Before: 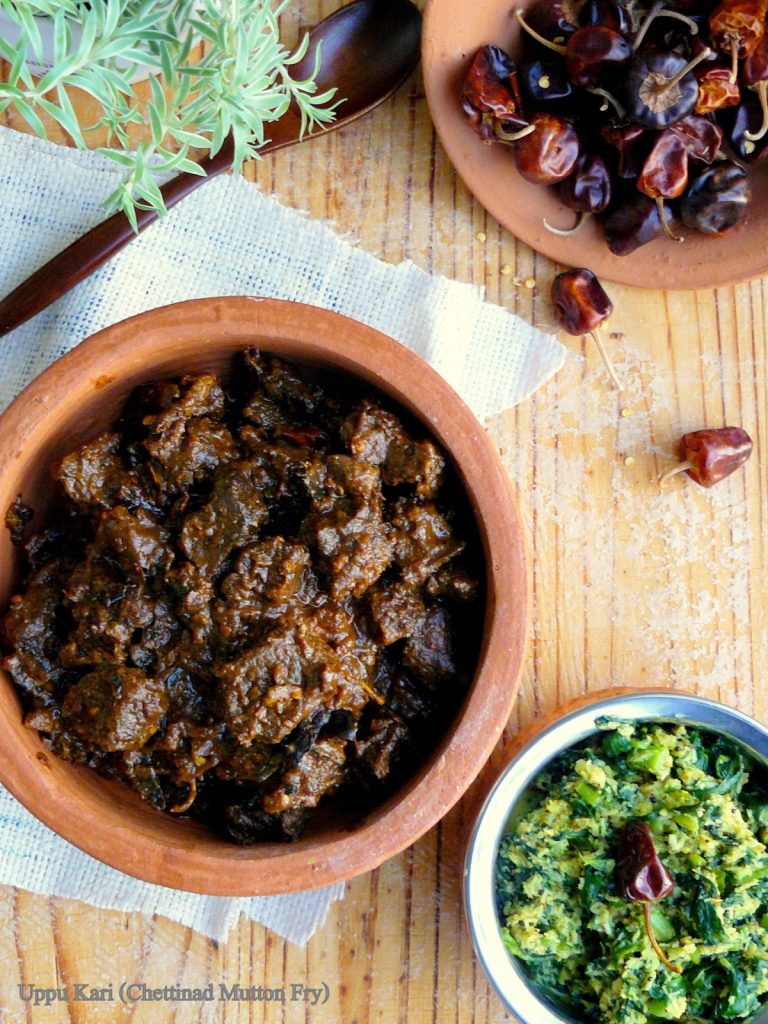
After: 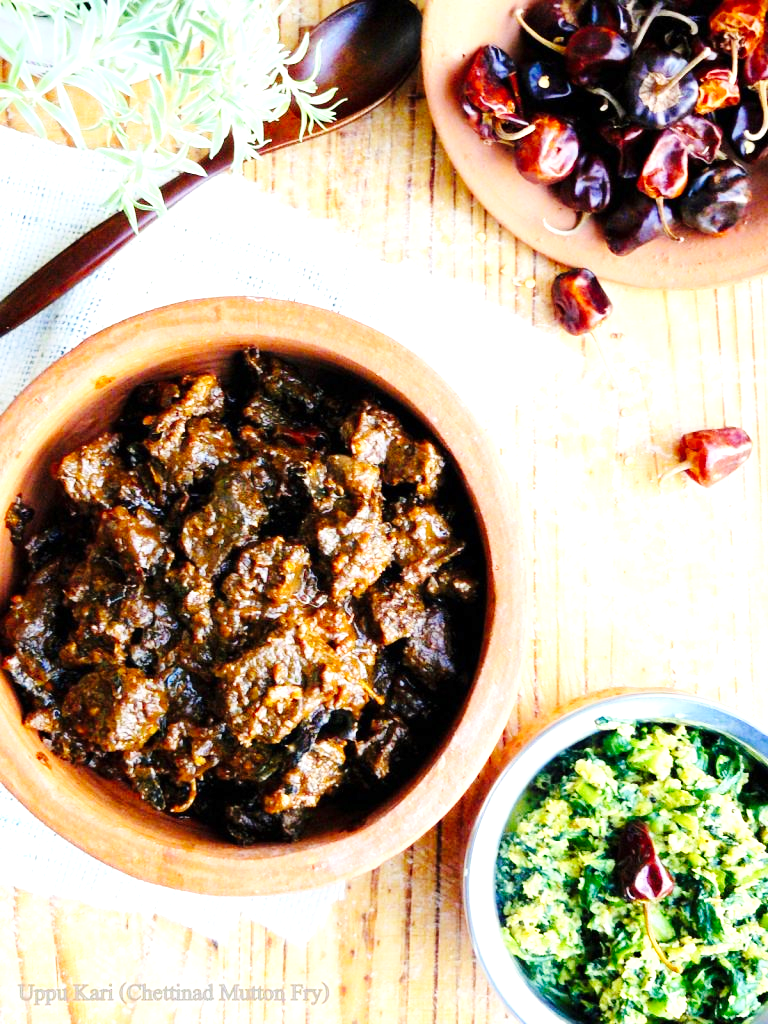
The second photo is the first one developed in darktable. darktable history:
base curve: curves: ch0 [(0, 0) (0.032, 0.025) (0.121, 0.166) (0.206, 0.329) (0.605, 0.79) (1, 1)], preserve colors none
exposure: exposure 1.089 EV, compensate highlight preservation false
